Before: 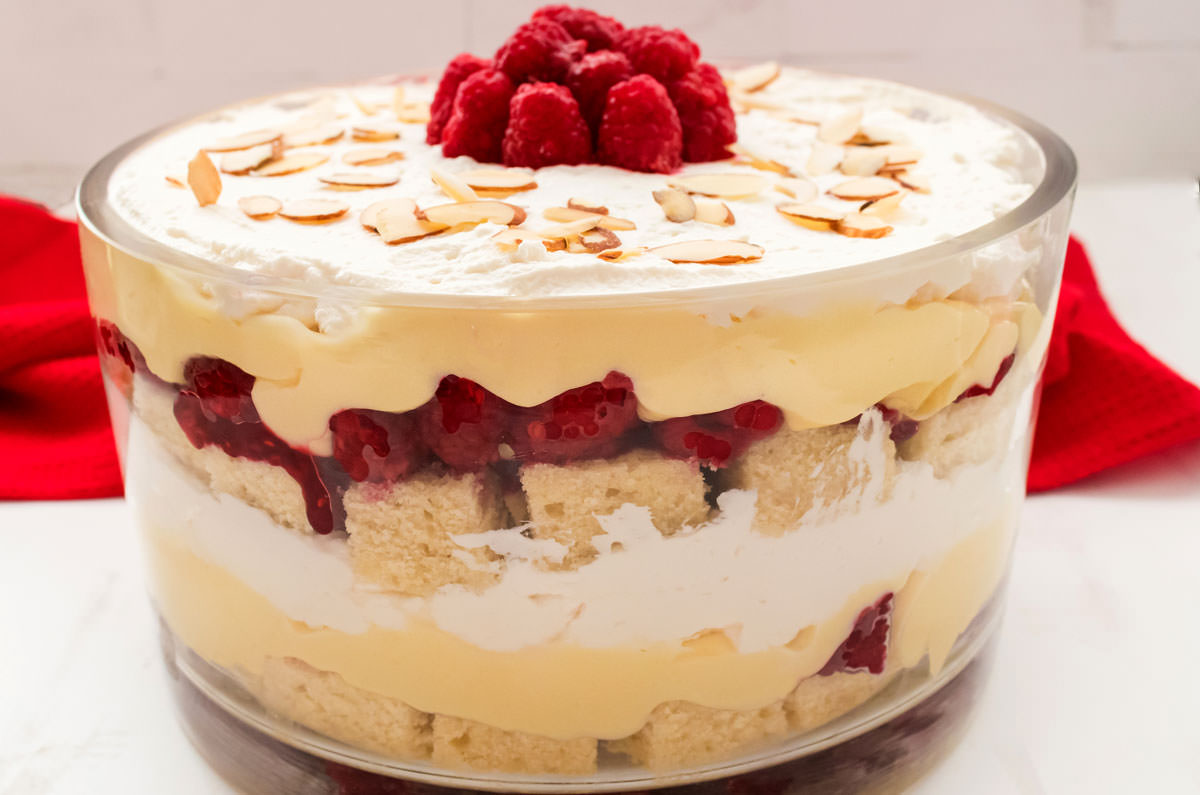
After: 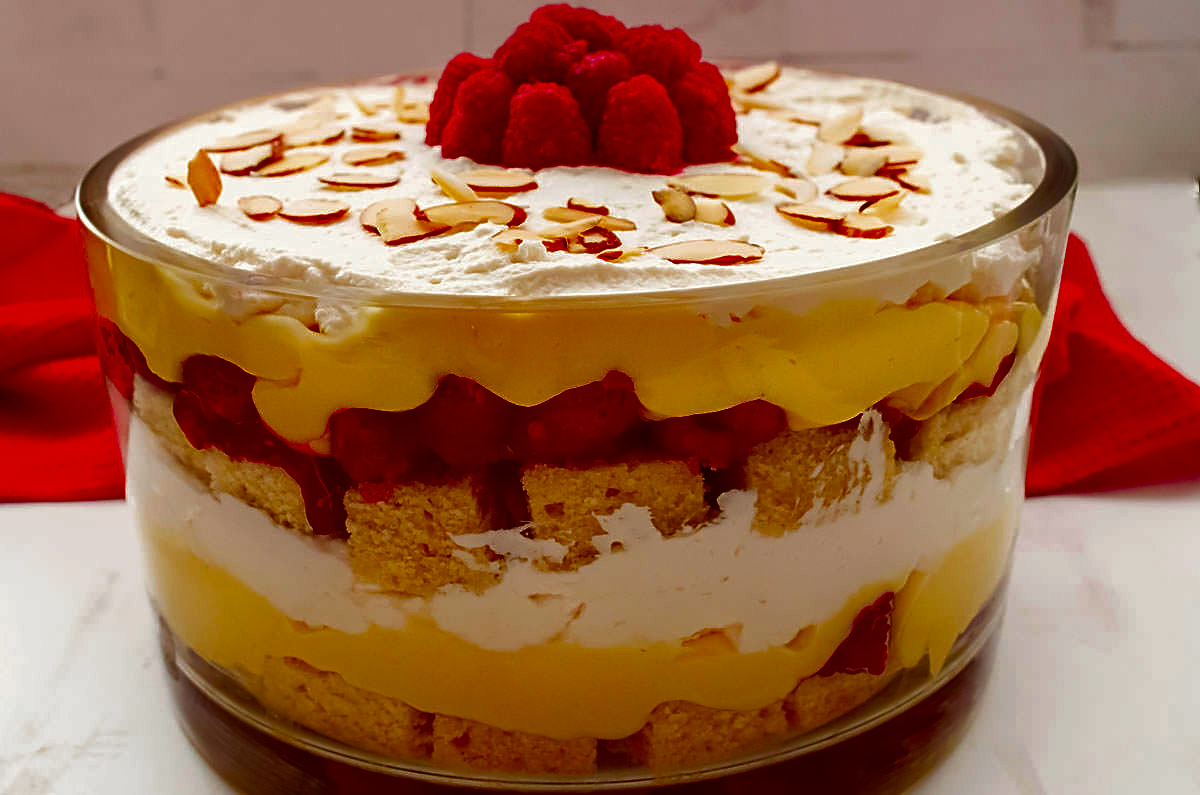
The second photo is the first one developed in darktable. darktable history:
contrast brightness saturation: brightness -1, saturation 1
sharpen: on, module defaults
